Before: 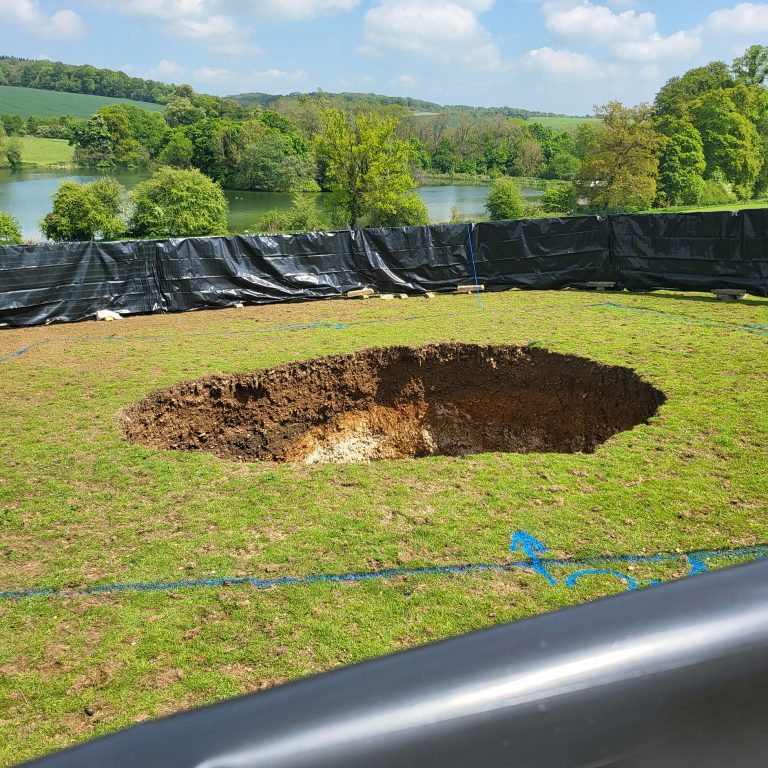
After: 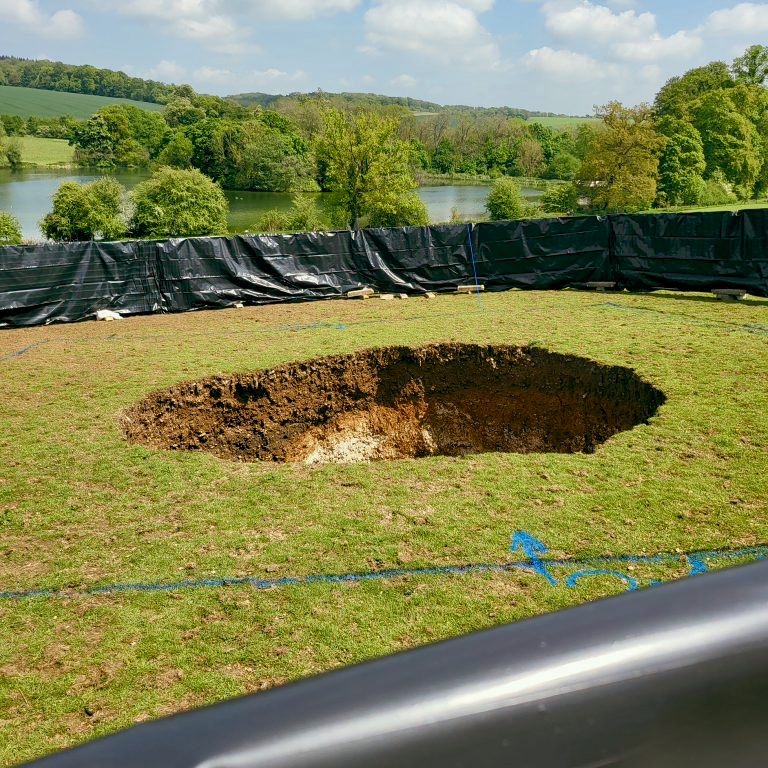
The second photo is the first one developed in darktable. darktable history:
color balance rgb: shadows lift › chroma 1%, shadows lift › hue 240.84°, highlights gain › chroma 2%, highlights gain › hue 73.2°, global offset › luminance -0.5%, perceptual saturation grading › global saturation 20%, perceptual saturation grading › highlights -25%, perceptual saturation grading › shadows 50%, global vibrance 25.26%
color balance: lift [1, 0.994, 1.002, 1.006], gamma [0.957, 1.081, 1.016, 0.919], gain [0.97, 0.972, 1.01, 1.028], input saturation 91.06%, output saturation 79.8%
